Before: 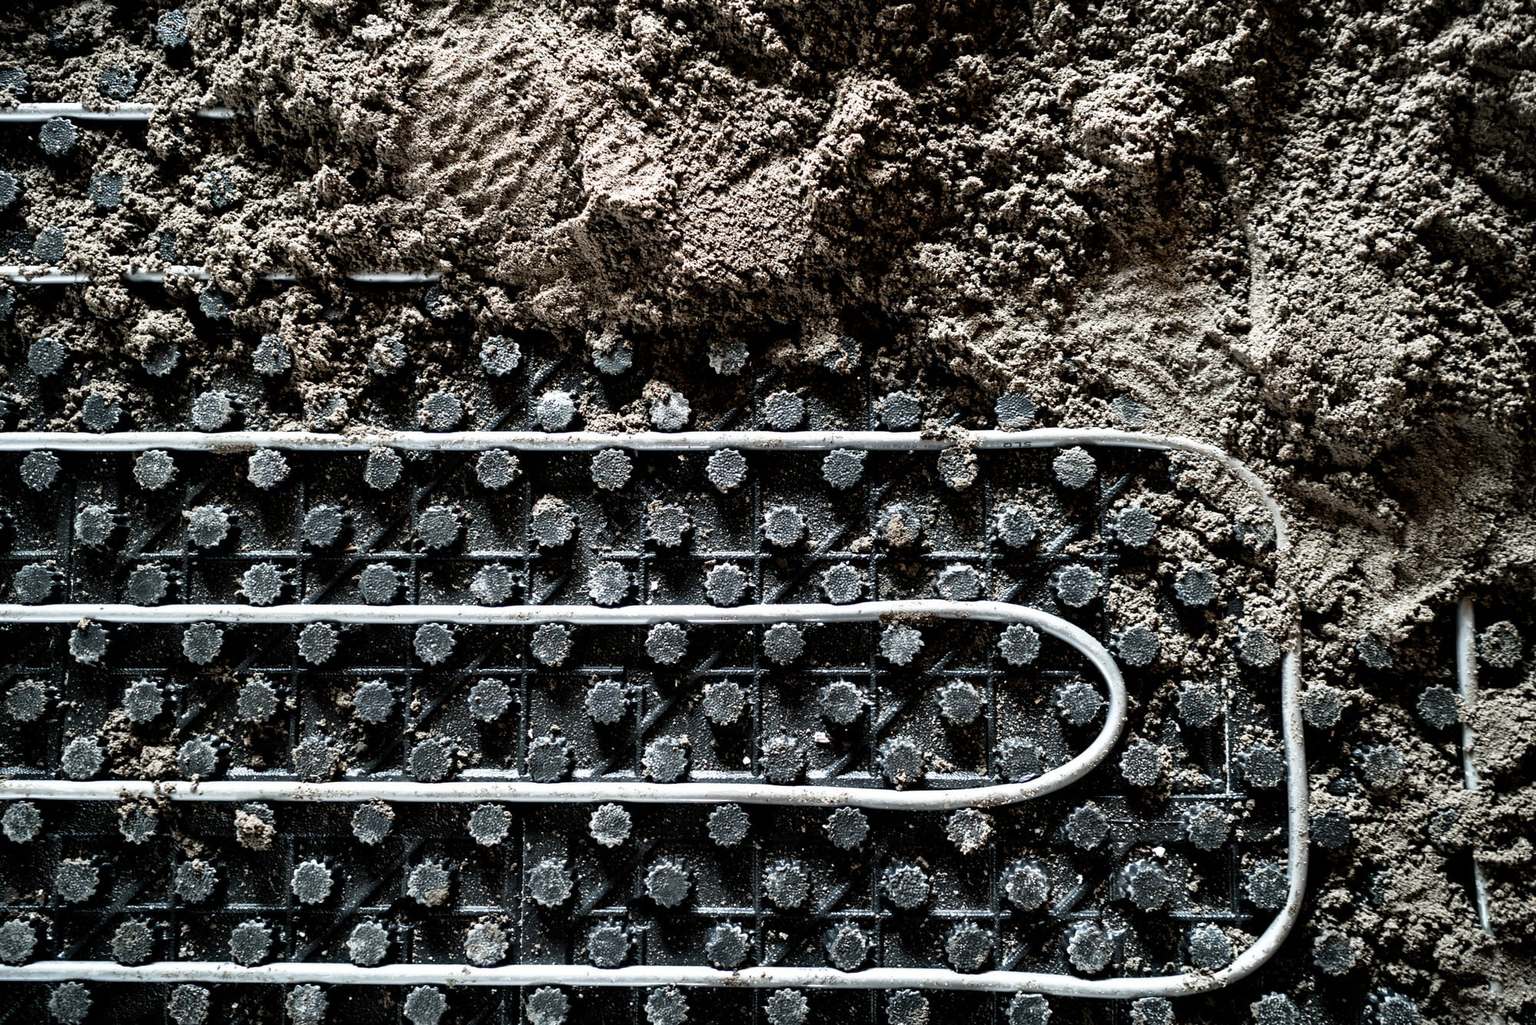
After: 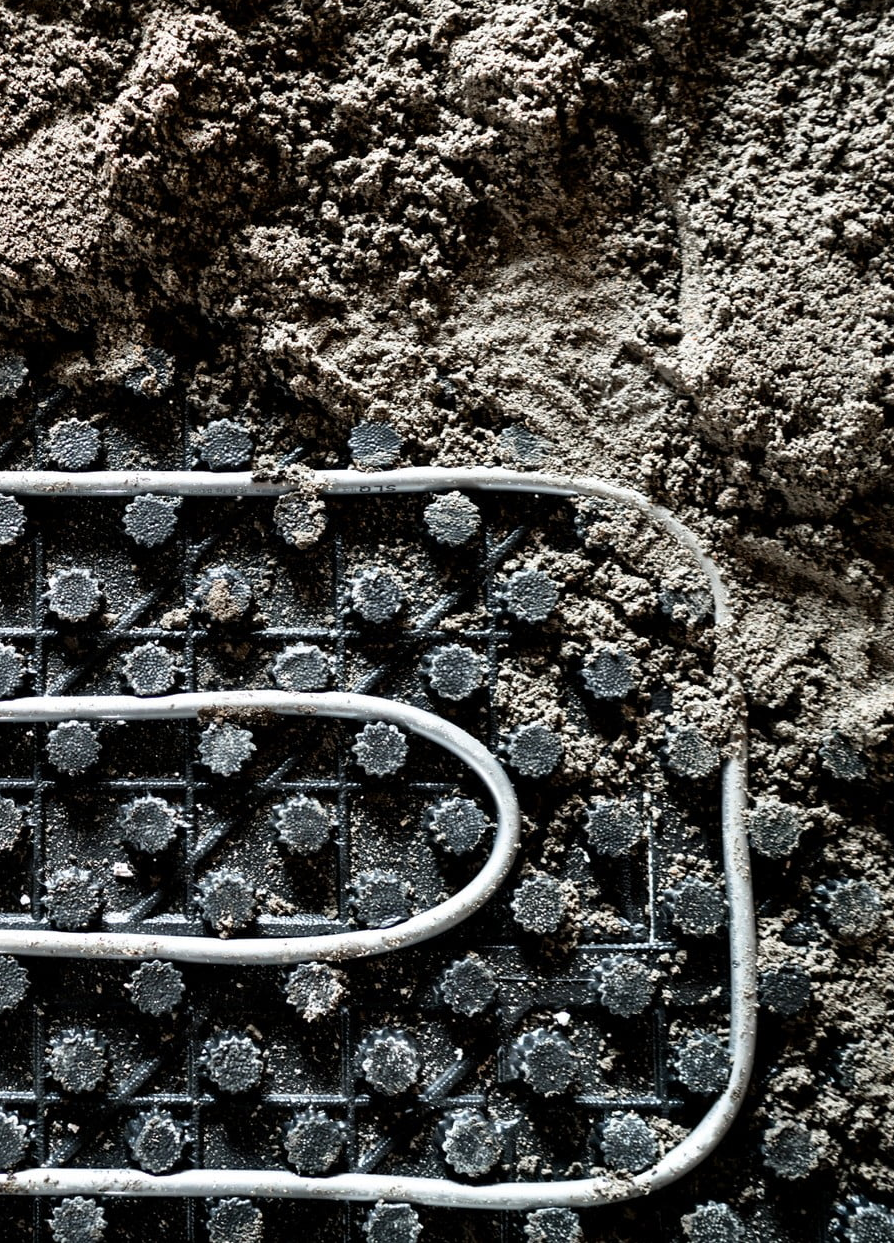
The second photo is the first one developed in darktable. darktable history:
crop: left 47.398%, top 6.792%, right 7.883%
